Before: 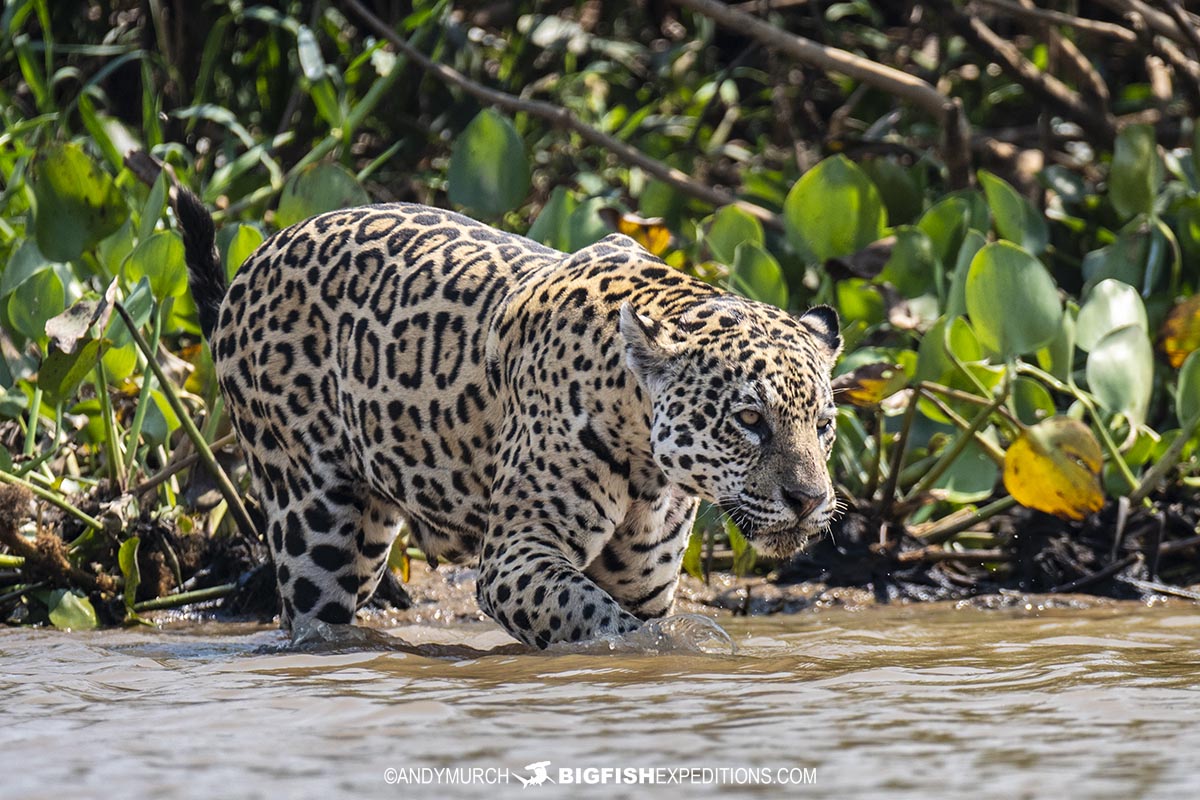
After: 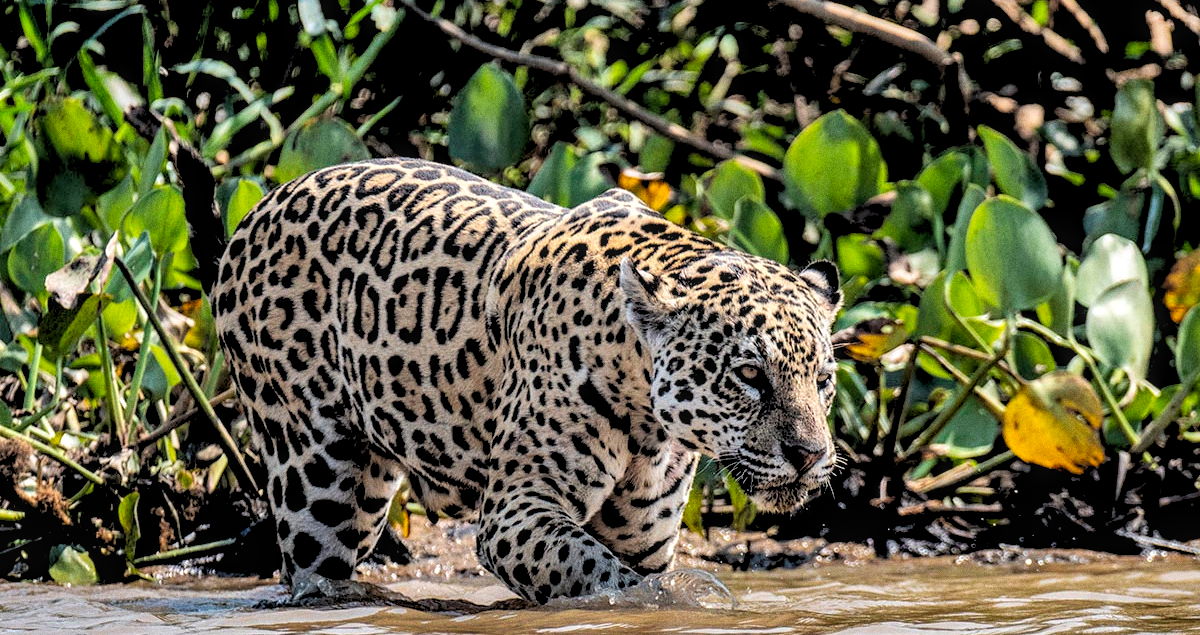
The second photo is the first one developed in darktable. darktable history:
local contrast: on, module defaults
crop and rotate: top 5.667%, bottom 14.937%
rgb levels: levels [[0.029, 0.461, 0.922], [0, 0.5, 1], [0, 0.5, 1]]
shadows and highlights: white point adjustment 0.1, highlights -70, soften with gaussian
grain: on, module defaults
